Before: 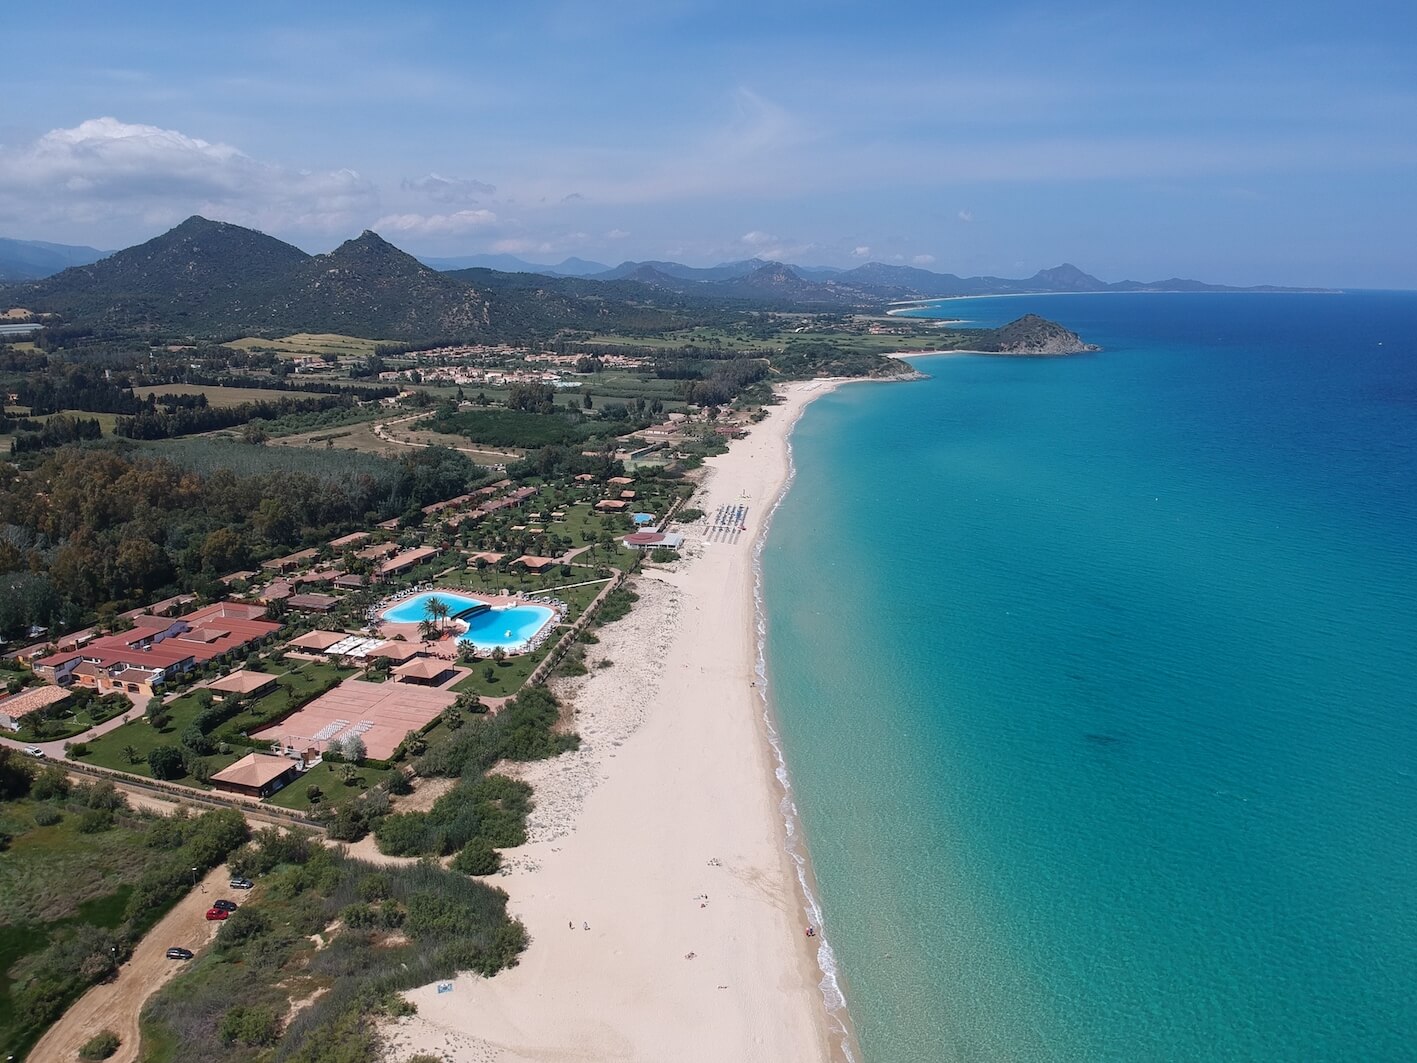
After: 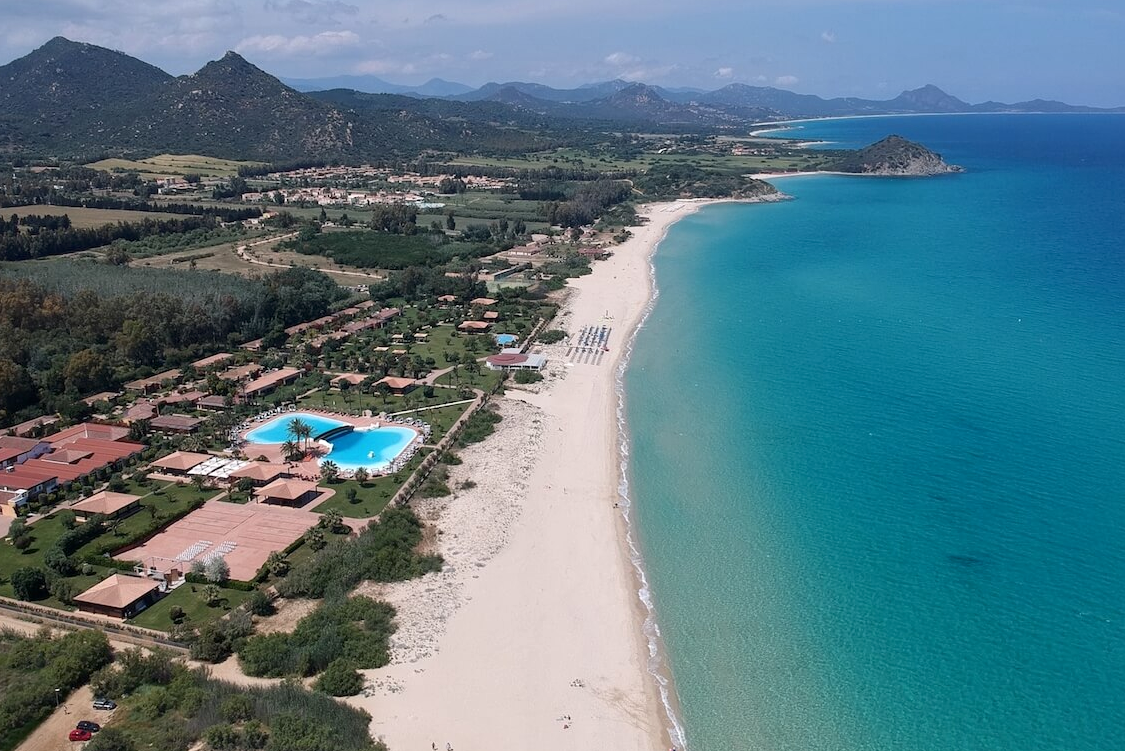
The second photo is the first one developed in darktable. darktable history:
exposure: black level correction 0.001, compensate highlight preservation false
crop: left 9.712%, top 16.928%, right 10.845%, bottom 12.332%
local contrast: mode bilateral grid, contrast 20, coarseness 50, detail 120%, midtone range 0.2
